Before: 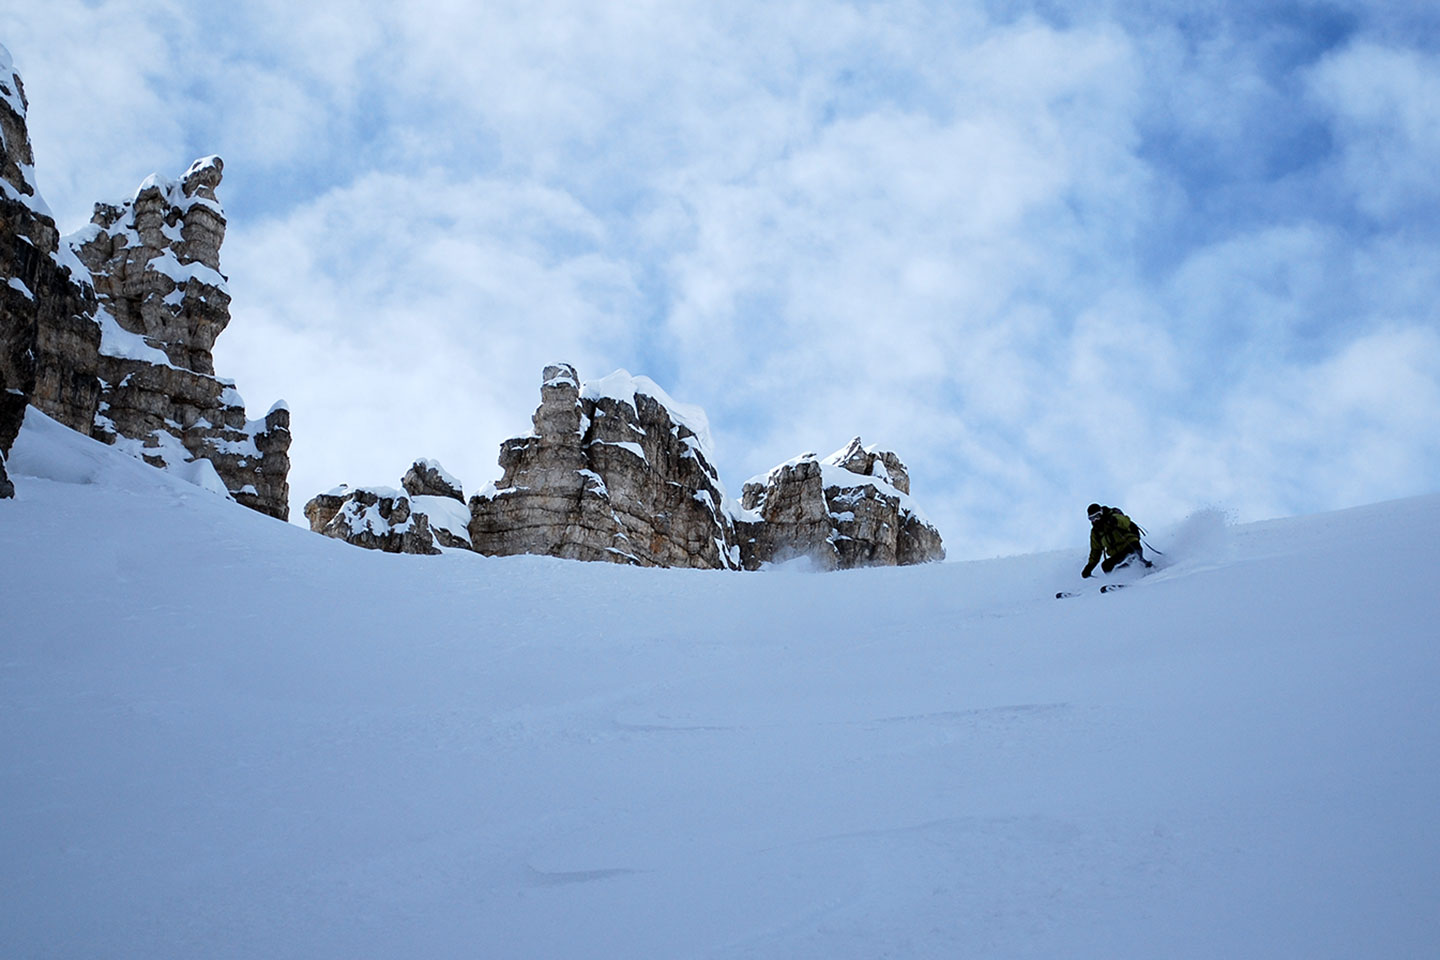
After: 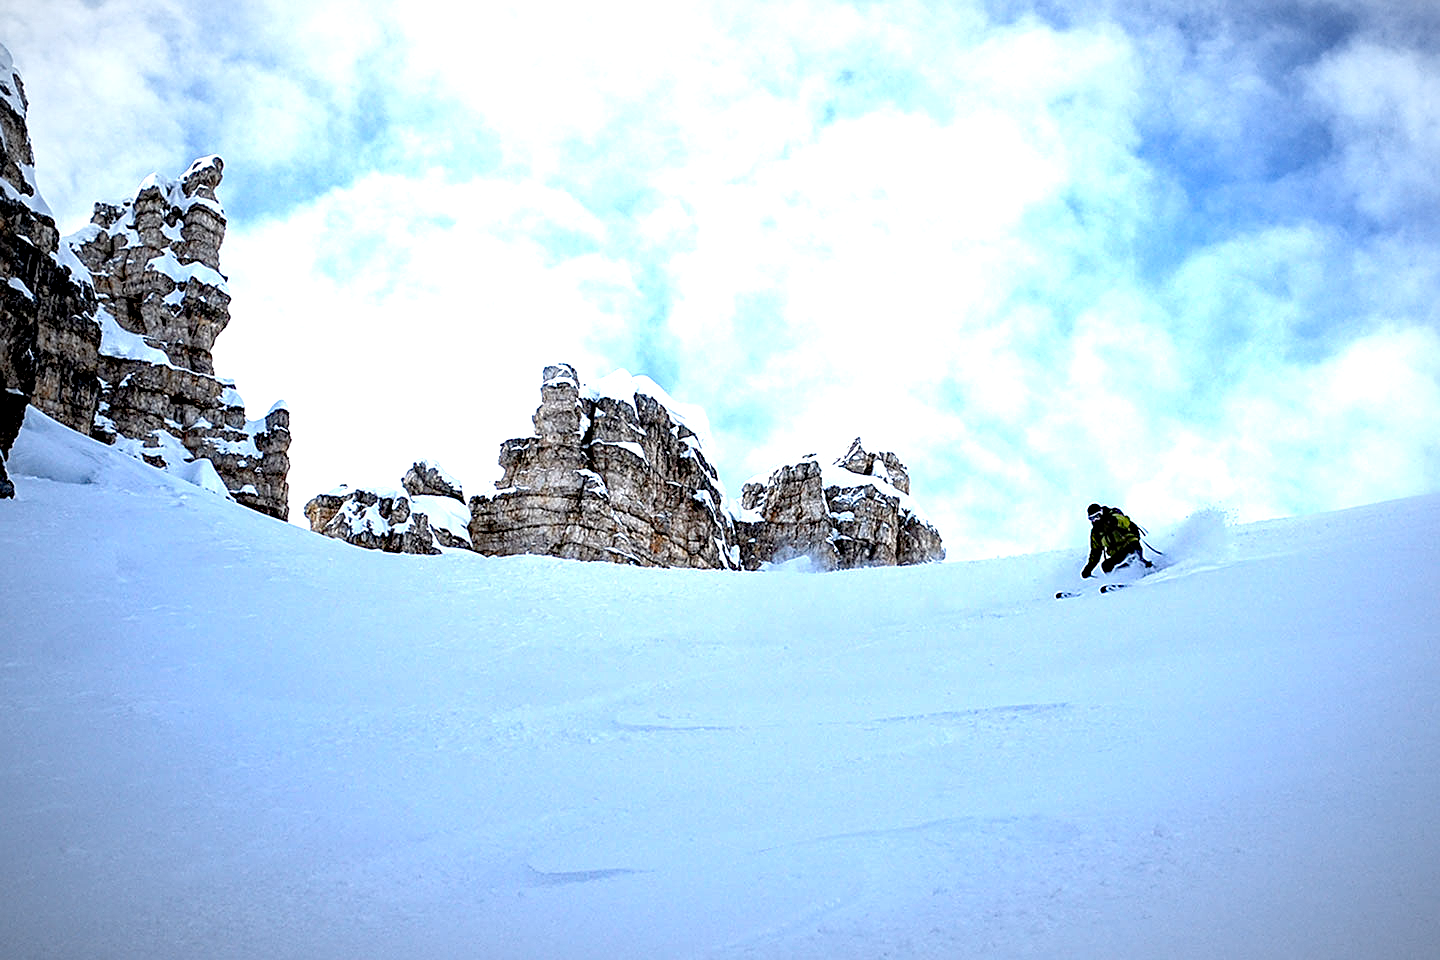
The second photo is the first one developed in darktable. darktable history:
sharpen: on, module defaults
haze removal: strength 0.29, distance 0.25, compatibility mode true, adaptive false
local contrast: on, module defaults
exposure: black level correction 0.011, exposure 1.088 EV, compensate exposure bias true, compensate highlight preservation false
vignetting: fall-off radius 70%, automatic ratio true
